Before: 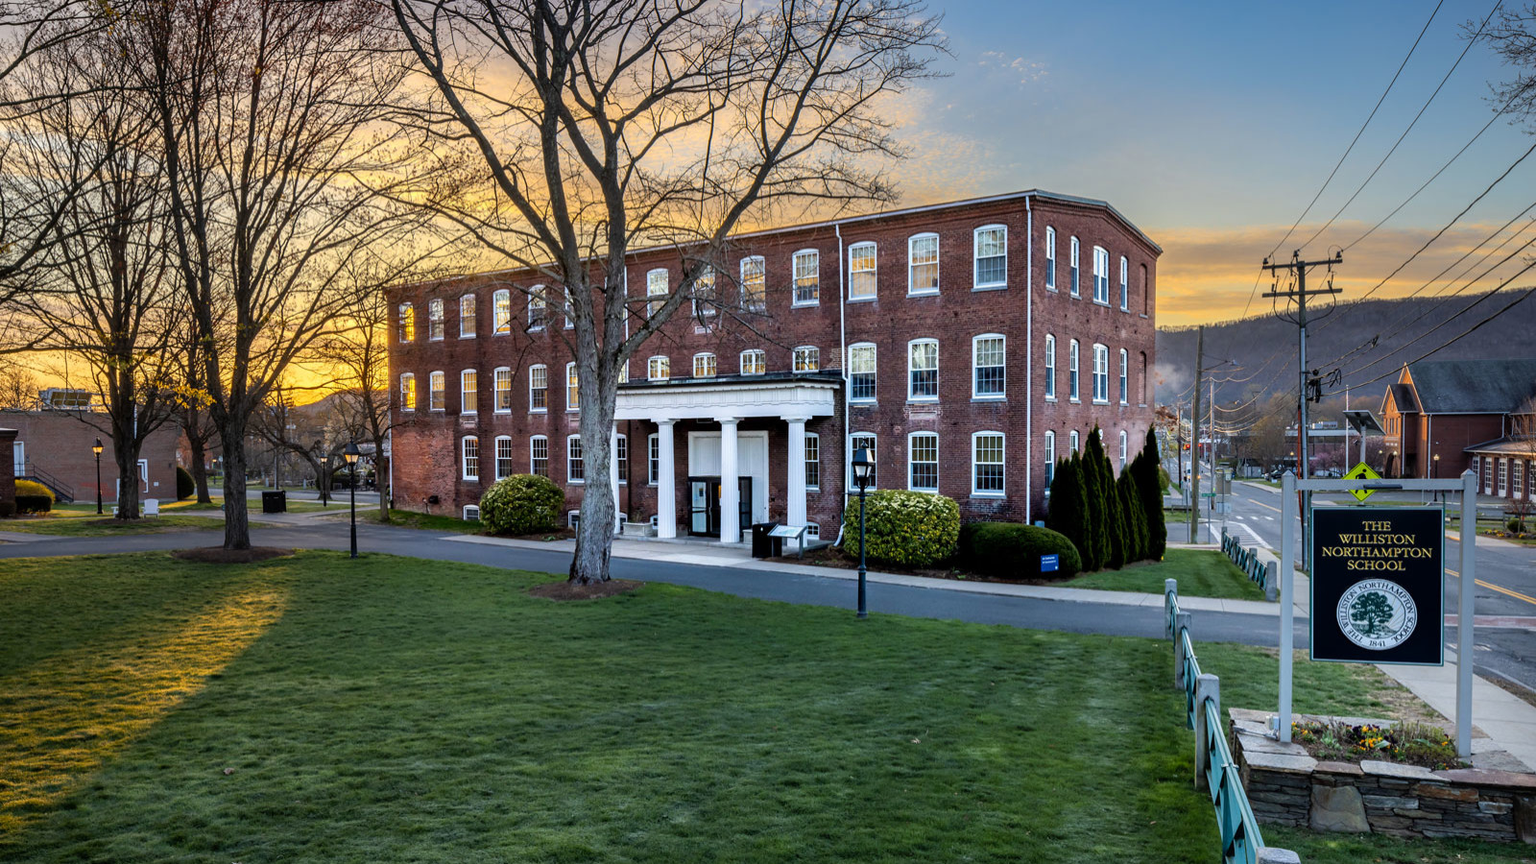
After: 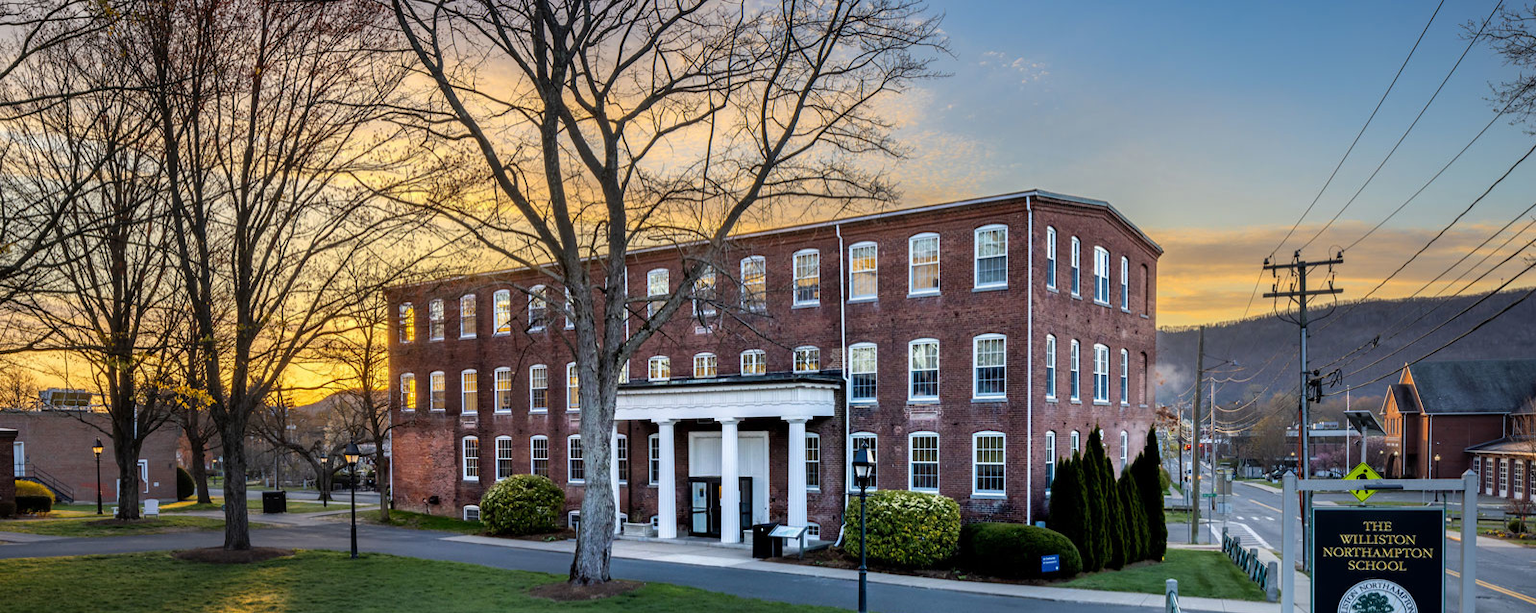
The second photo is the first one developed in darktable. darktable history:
crop: bottom 28.951%
